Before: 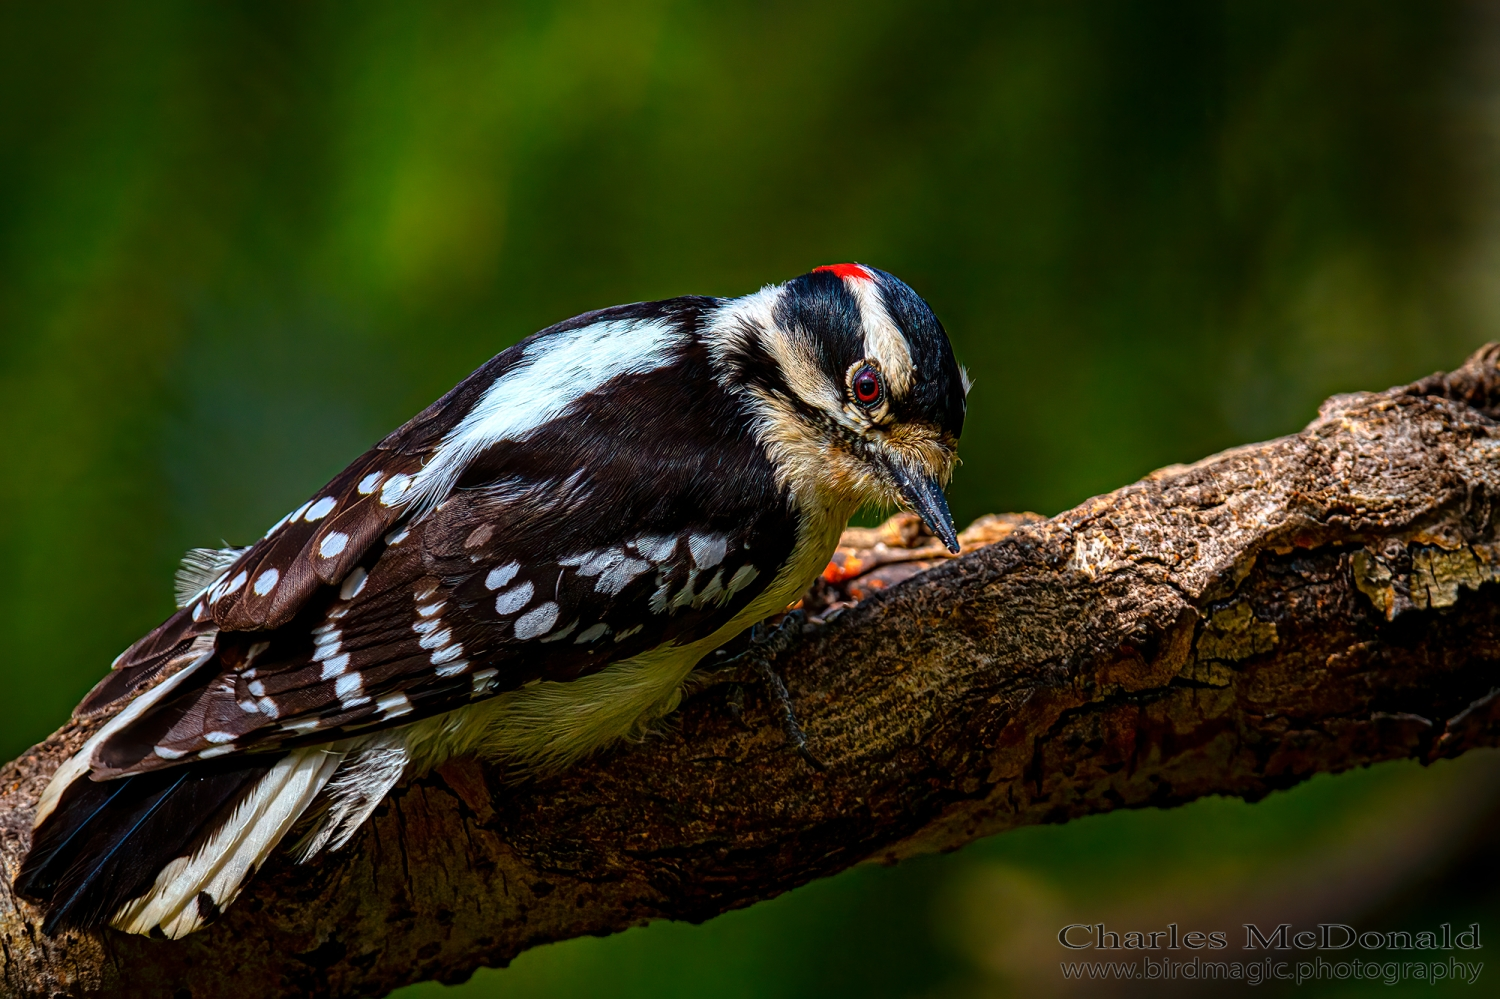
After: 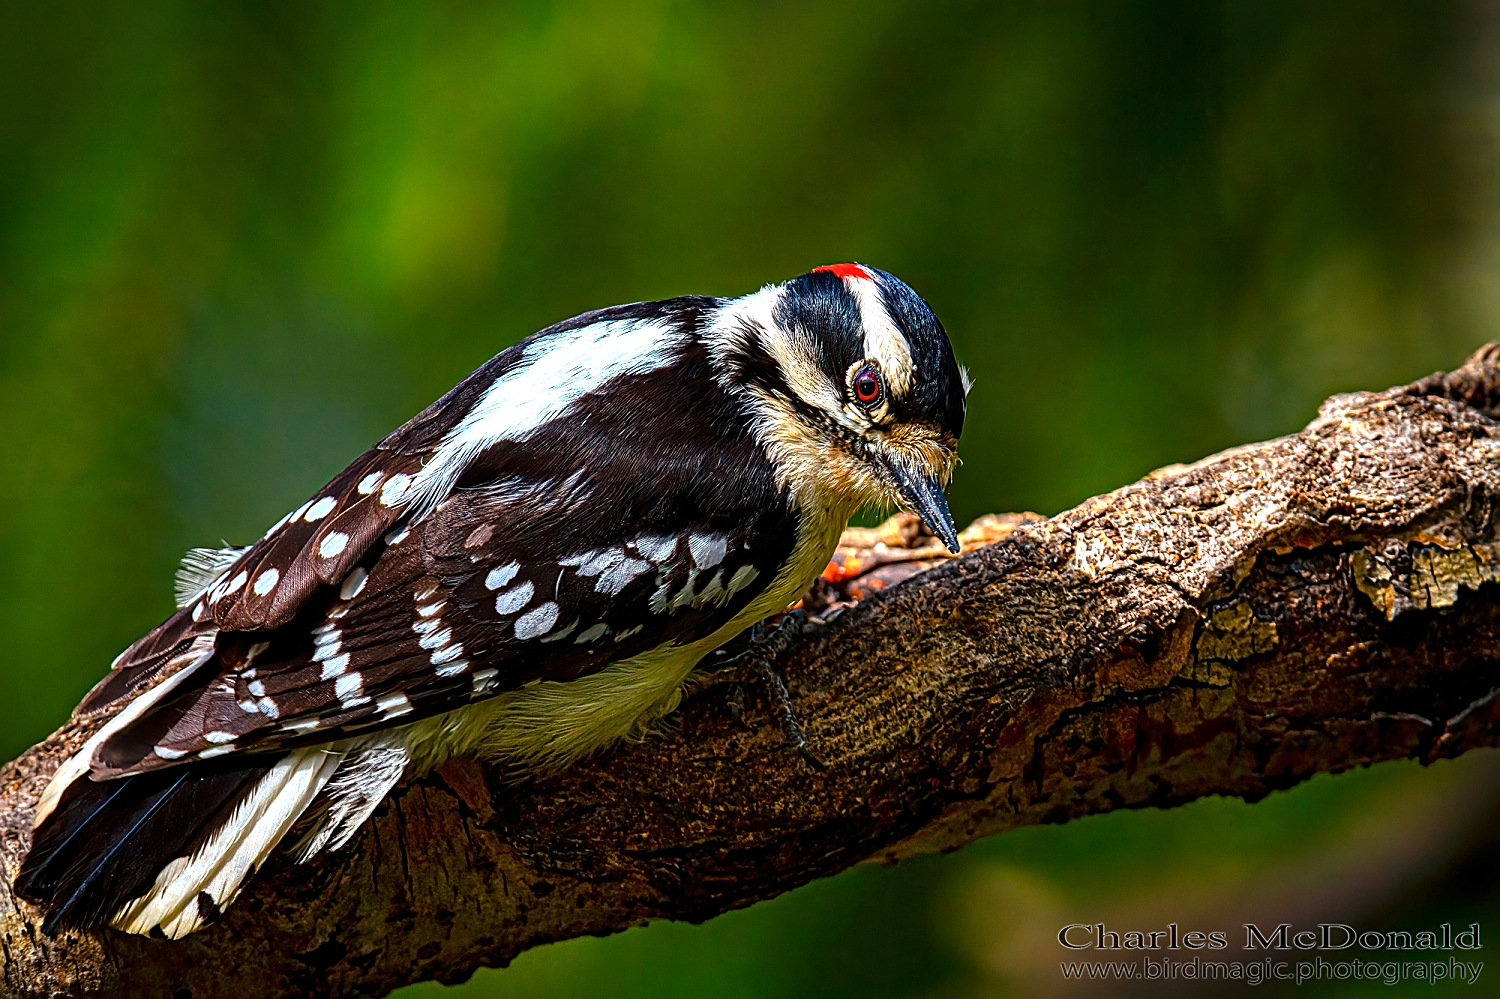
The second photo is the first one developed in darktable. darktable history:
exposure: exposure 0.636 EV, compensate highlight preservation false
sharpen: on, module defaults
